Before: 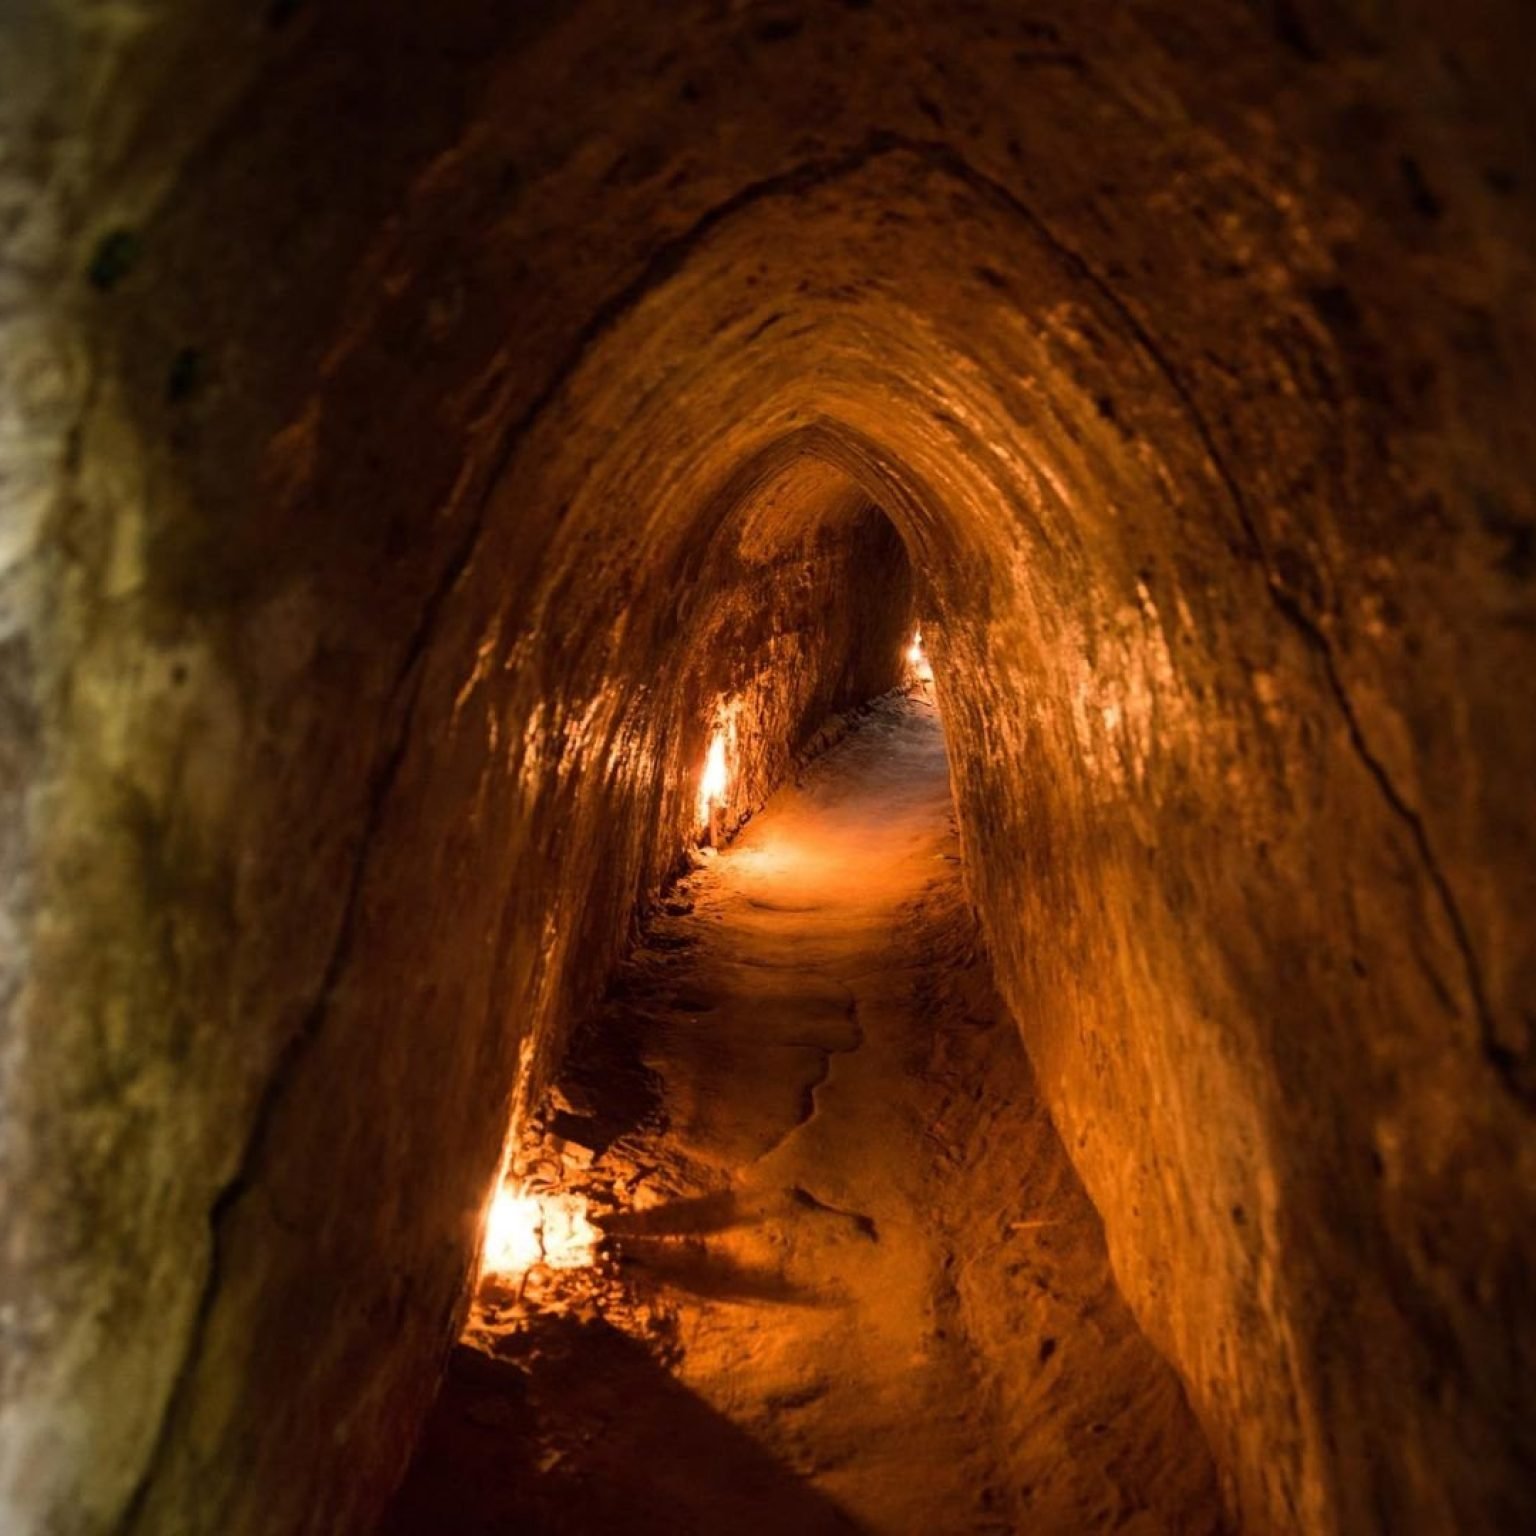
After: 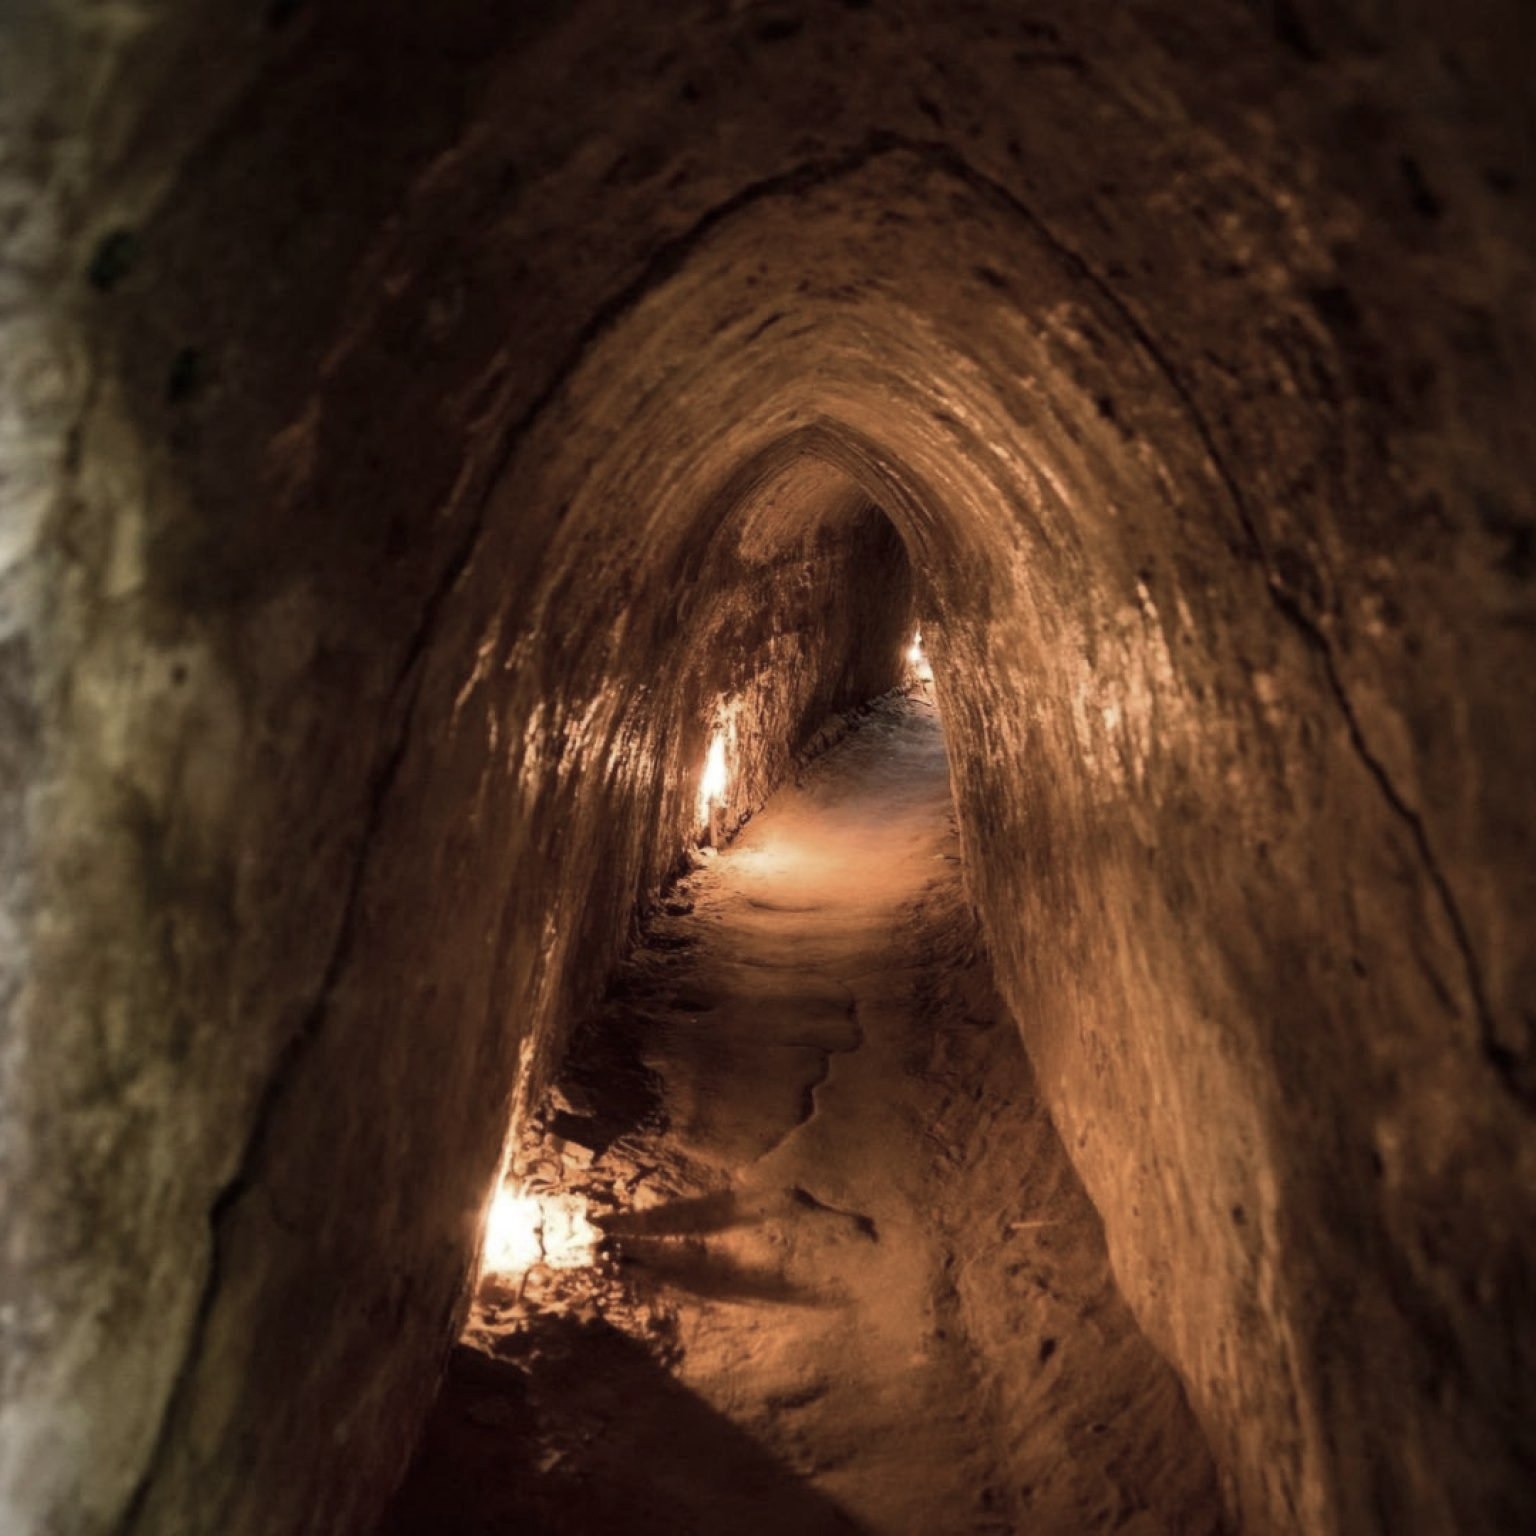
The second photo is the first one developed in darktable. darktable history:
color correction: highlights b* -0.006, saturation 0.566
